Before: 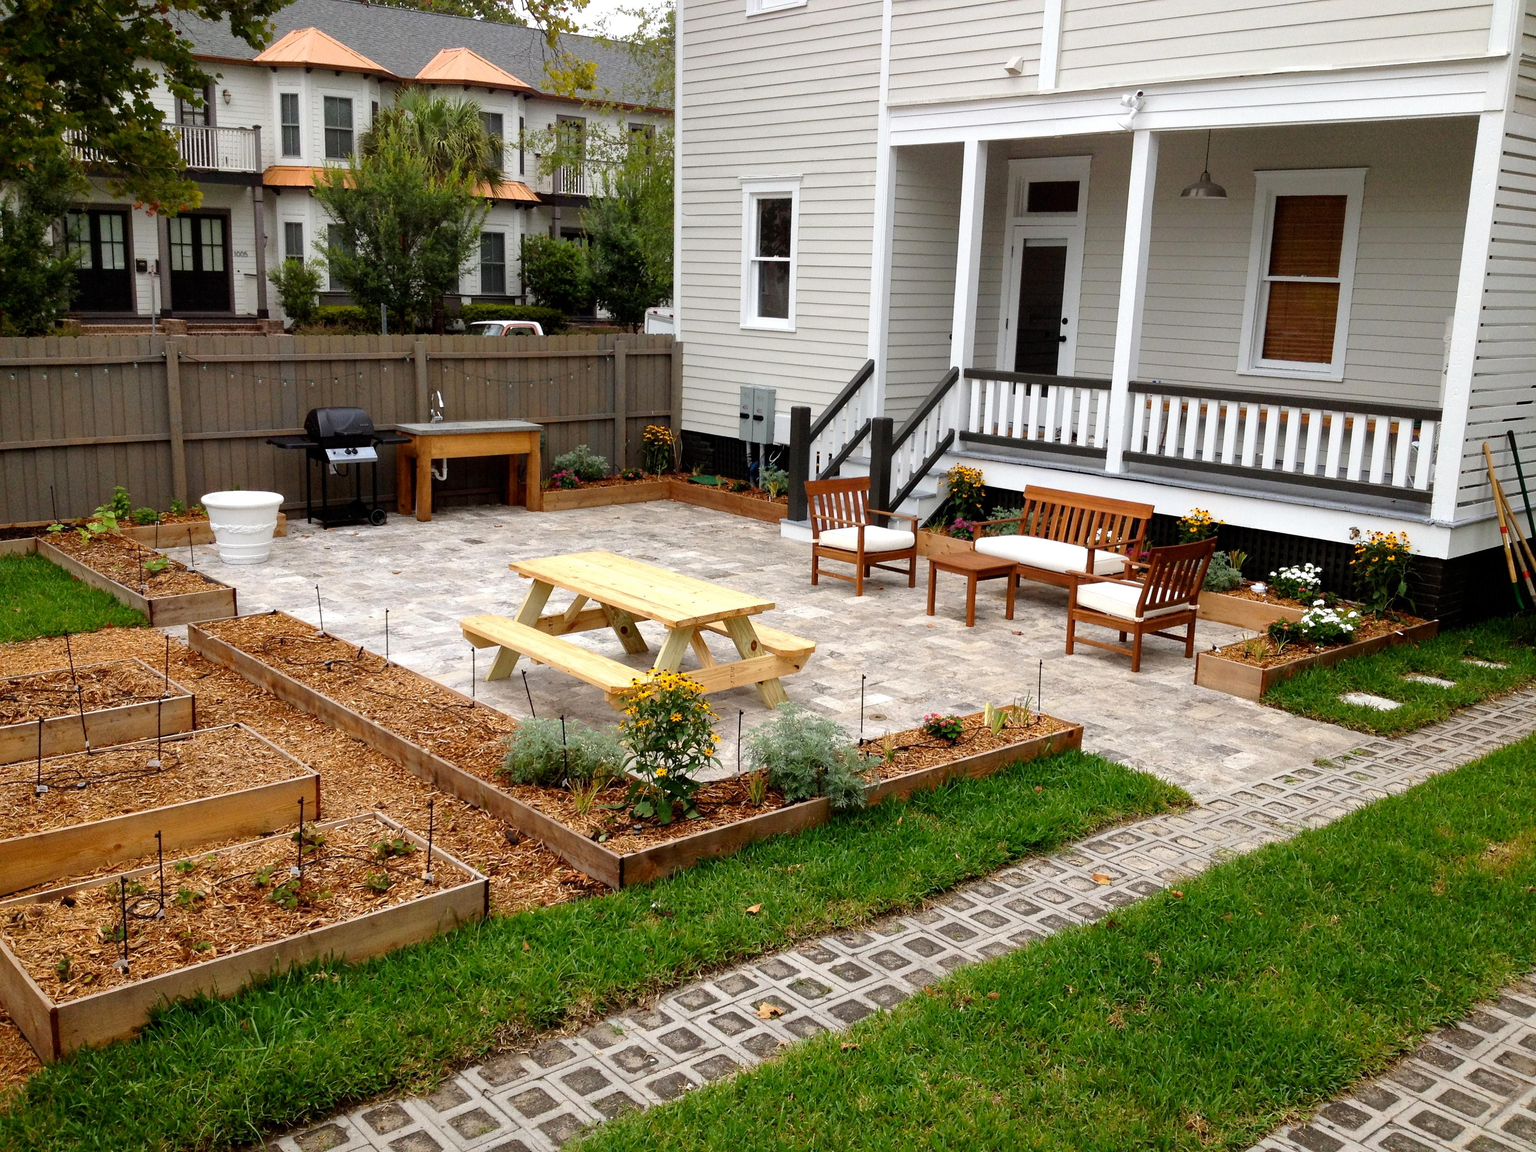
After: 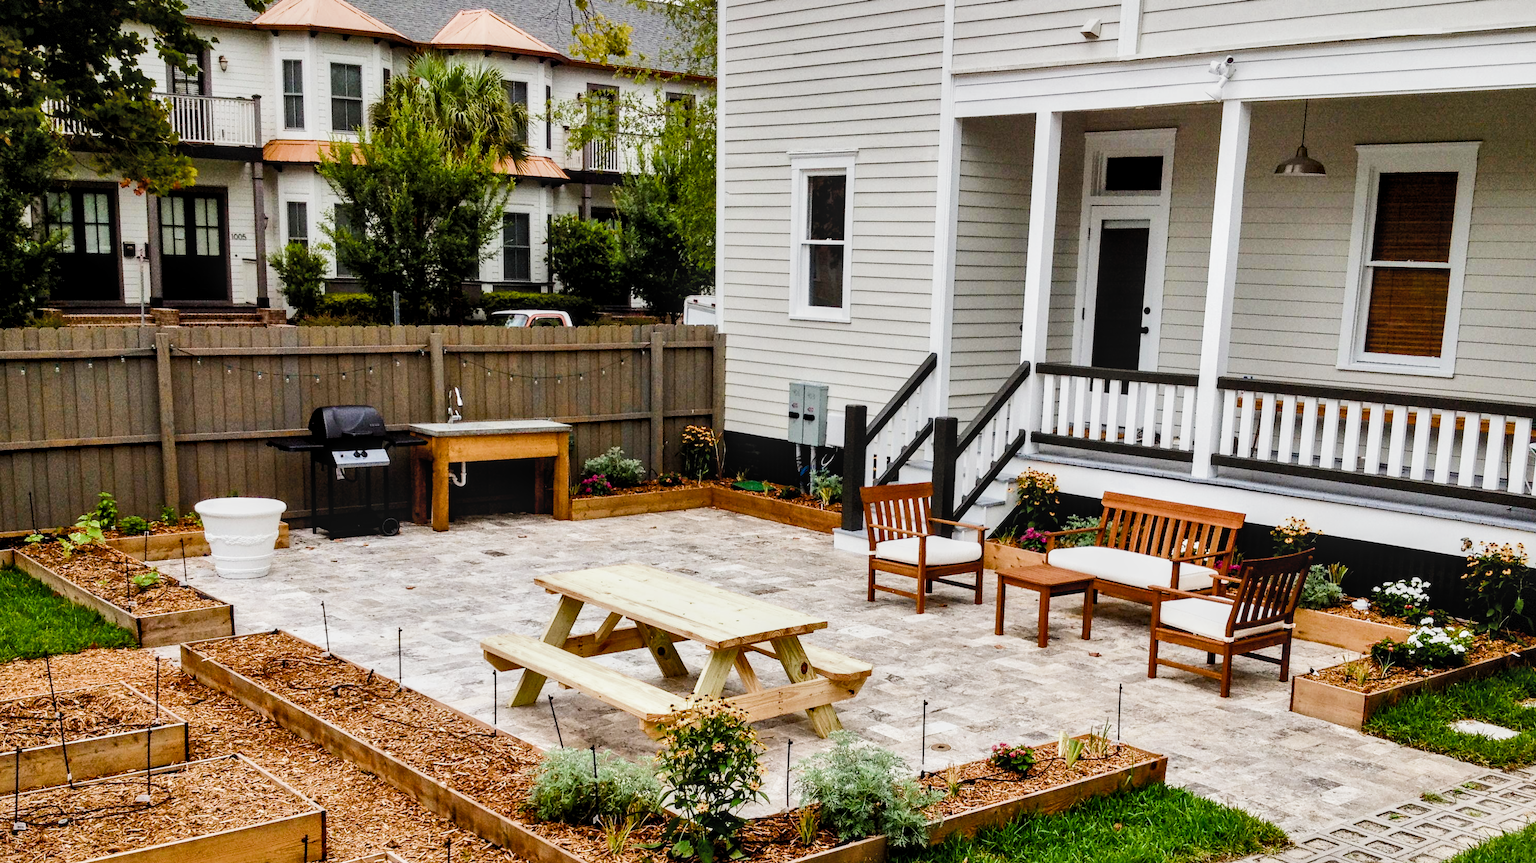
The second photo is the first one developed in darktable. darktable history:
shadows and highlights: shadows 30.71, highlights -62.92, soften with gaussian
crop: left 1.616%, top 3.455%, right 7.644%, bottom 28.501%
local contrast: on, module defaults
exposure: exposure 0.944 EV, compensate highlight preservation false
vignetting: fall-off start 100.18%, fall-off radius 70.65%, brightness -0.195, width/height ratio 1.17, dithering 8-bit output
filmic rgb: black relative exposure -7.65 EV, white relative exposure 4.56 EV, threshold 2.98 EV, hardness 3.61, add noise in highlights 0.001, color science v3 (2019), use custom middle-gray values true, contrast in highlights soft, enable highlight reconstruction true
color balance rgb: perceptual saturation grading › global saturation 34.834%, perceptual saturation grading › highlights -24.931%, perceptual saturation grading › shadows 49.562%, perceptual brilliance grading › highlights 3.864%, perceptual brilliance grading › mid-tones -17.541%, perceptual brilliance grading › shadows -42.115%, global vibrance 20%
